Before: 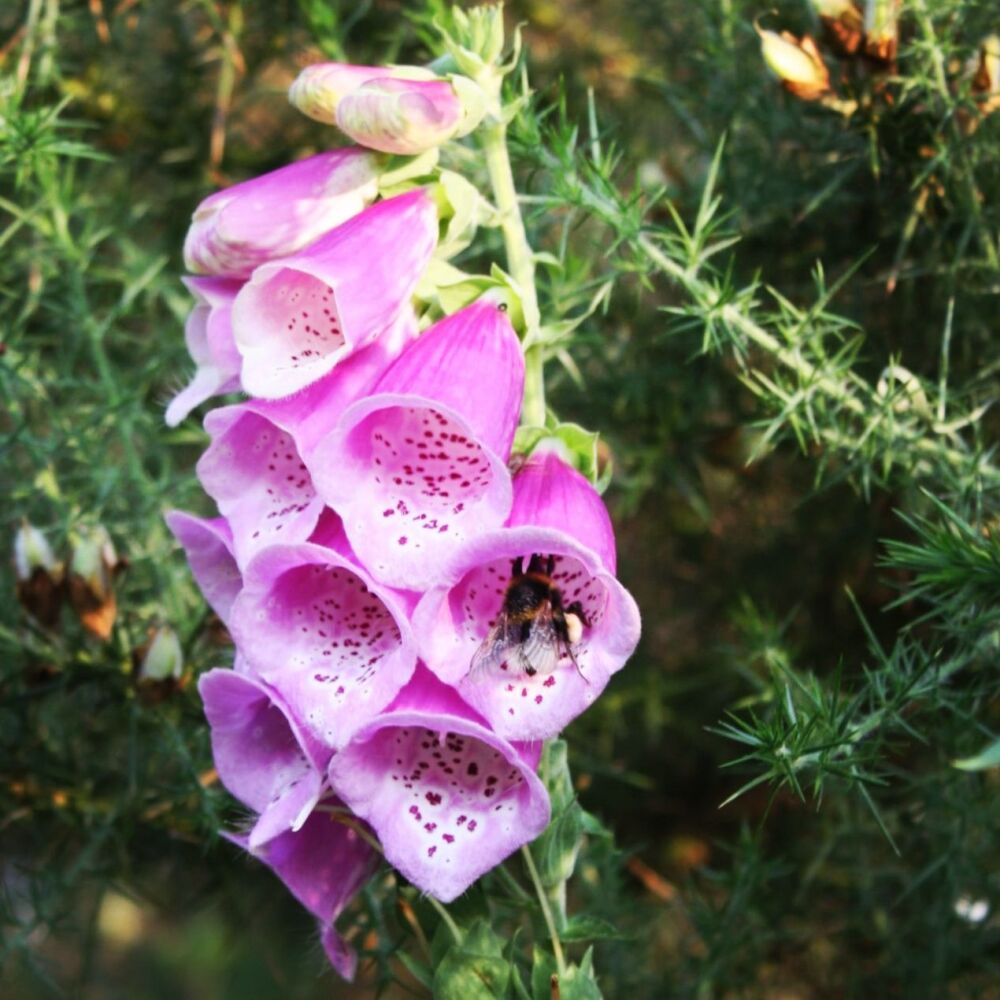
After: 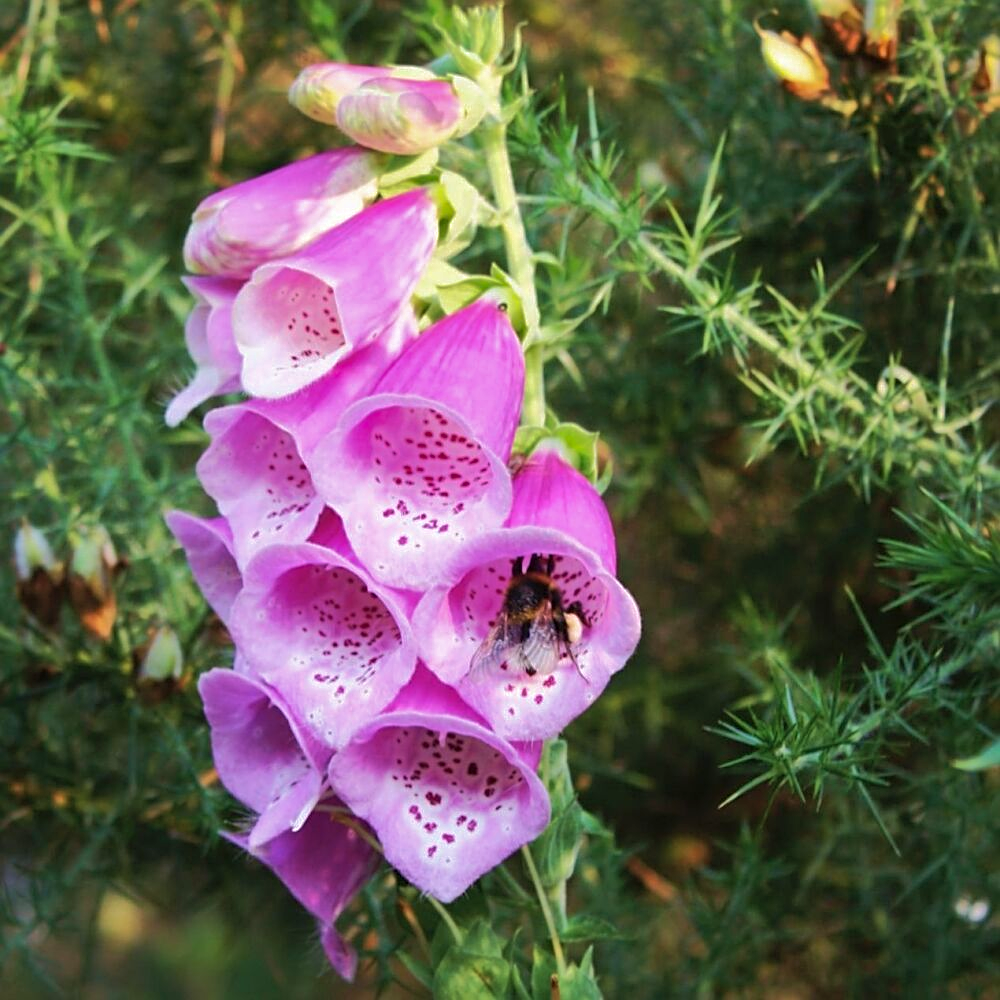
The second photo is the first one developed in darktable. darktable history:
velvia: strength 26.73%
sharpen: on, module defaults
shadows and highlights: shadows 39.83, highlights -60.04
